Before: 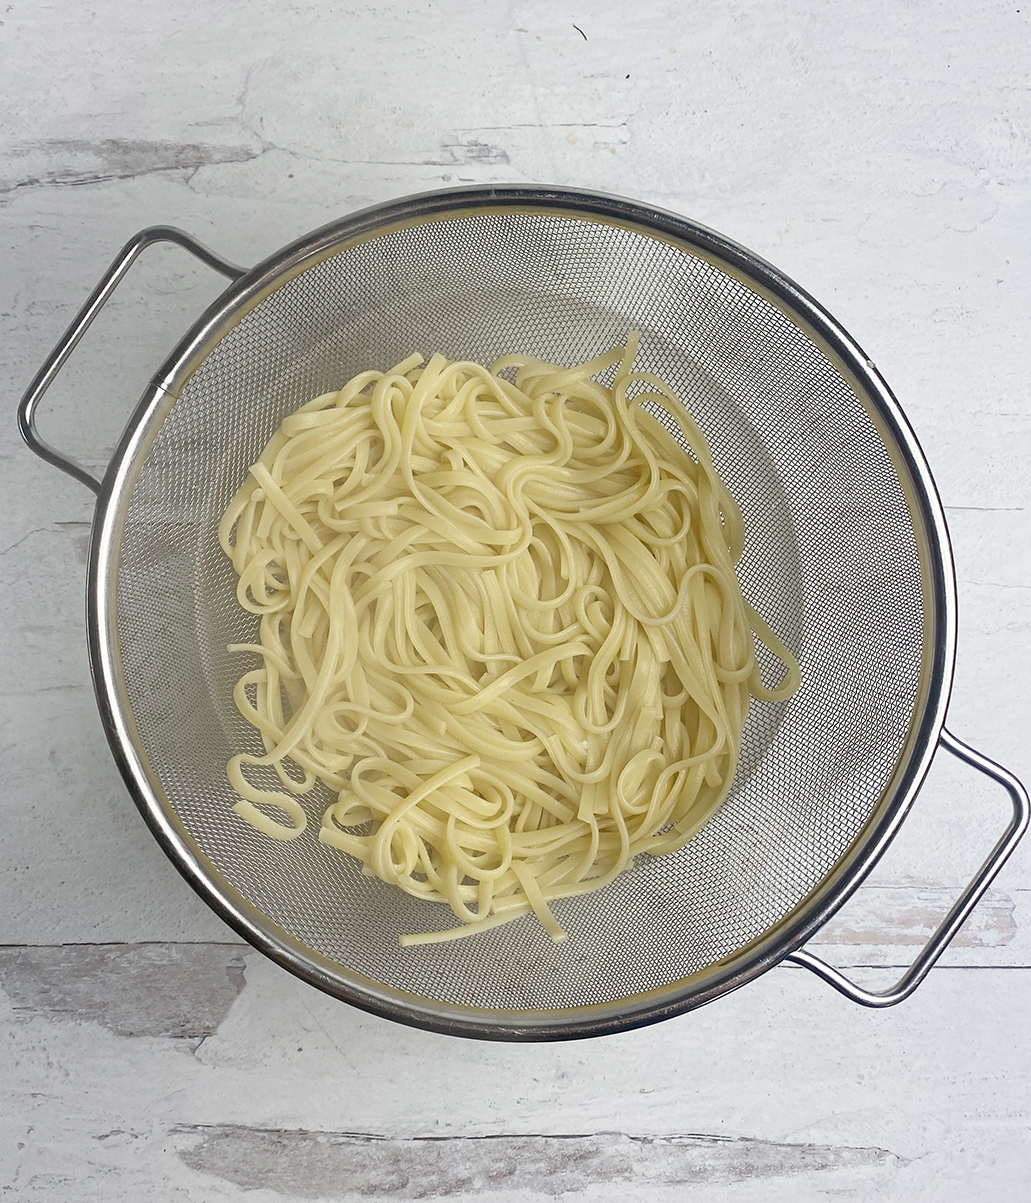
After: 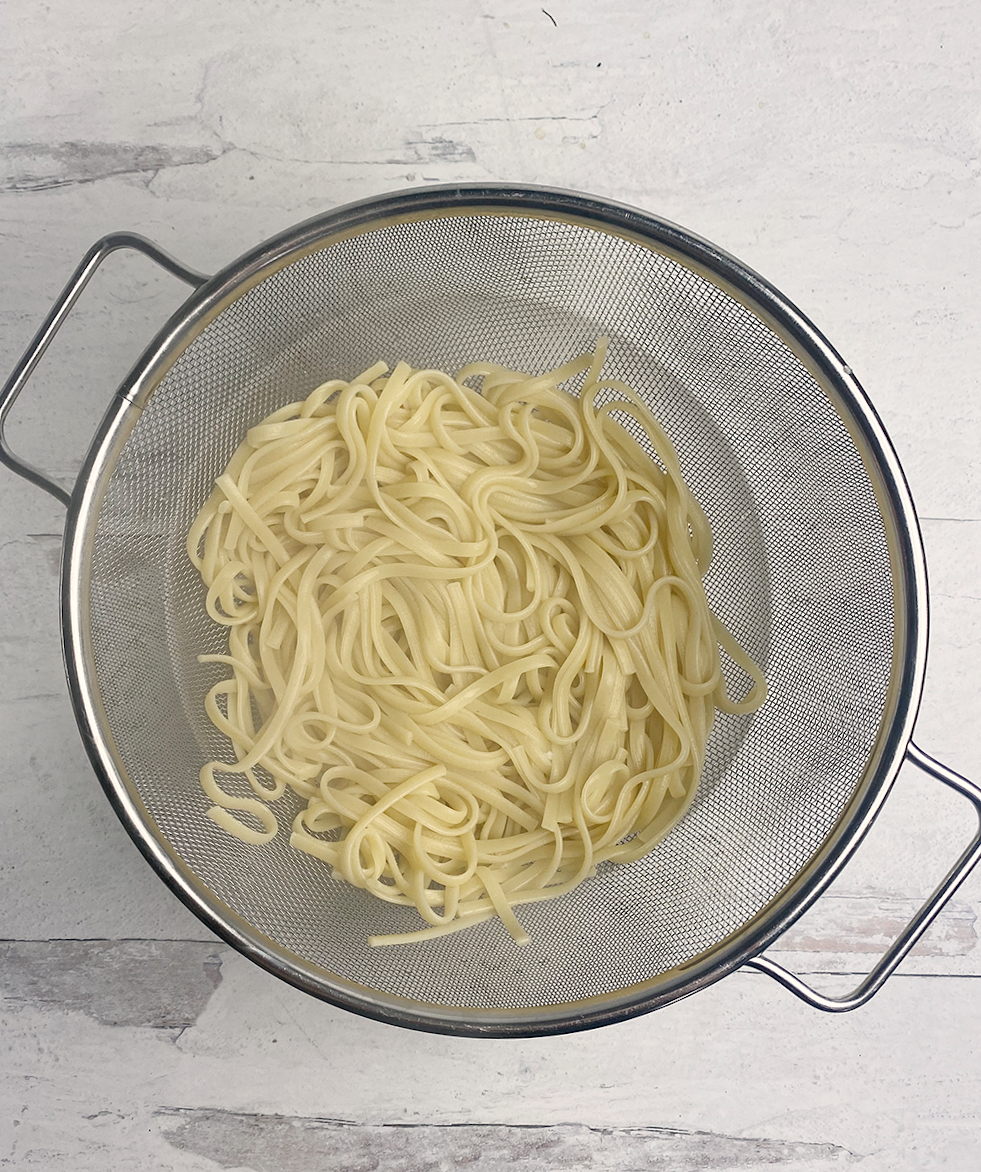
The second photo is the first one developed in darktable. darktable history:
rotate and perspective: rotation 0.074°, lens shift (vertical) 0.096, lens shift (horizontal) -0.041, crop left 0.043, crop right 0.952, crop top 0.024, crop bottom 0.979
color correction: highlights a* 2.75, highlights b* 5, shadows a* -2.04, shadows b* -4.84, saturation 0.8
